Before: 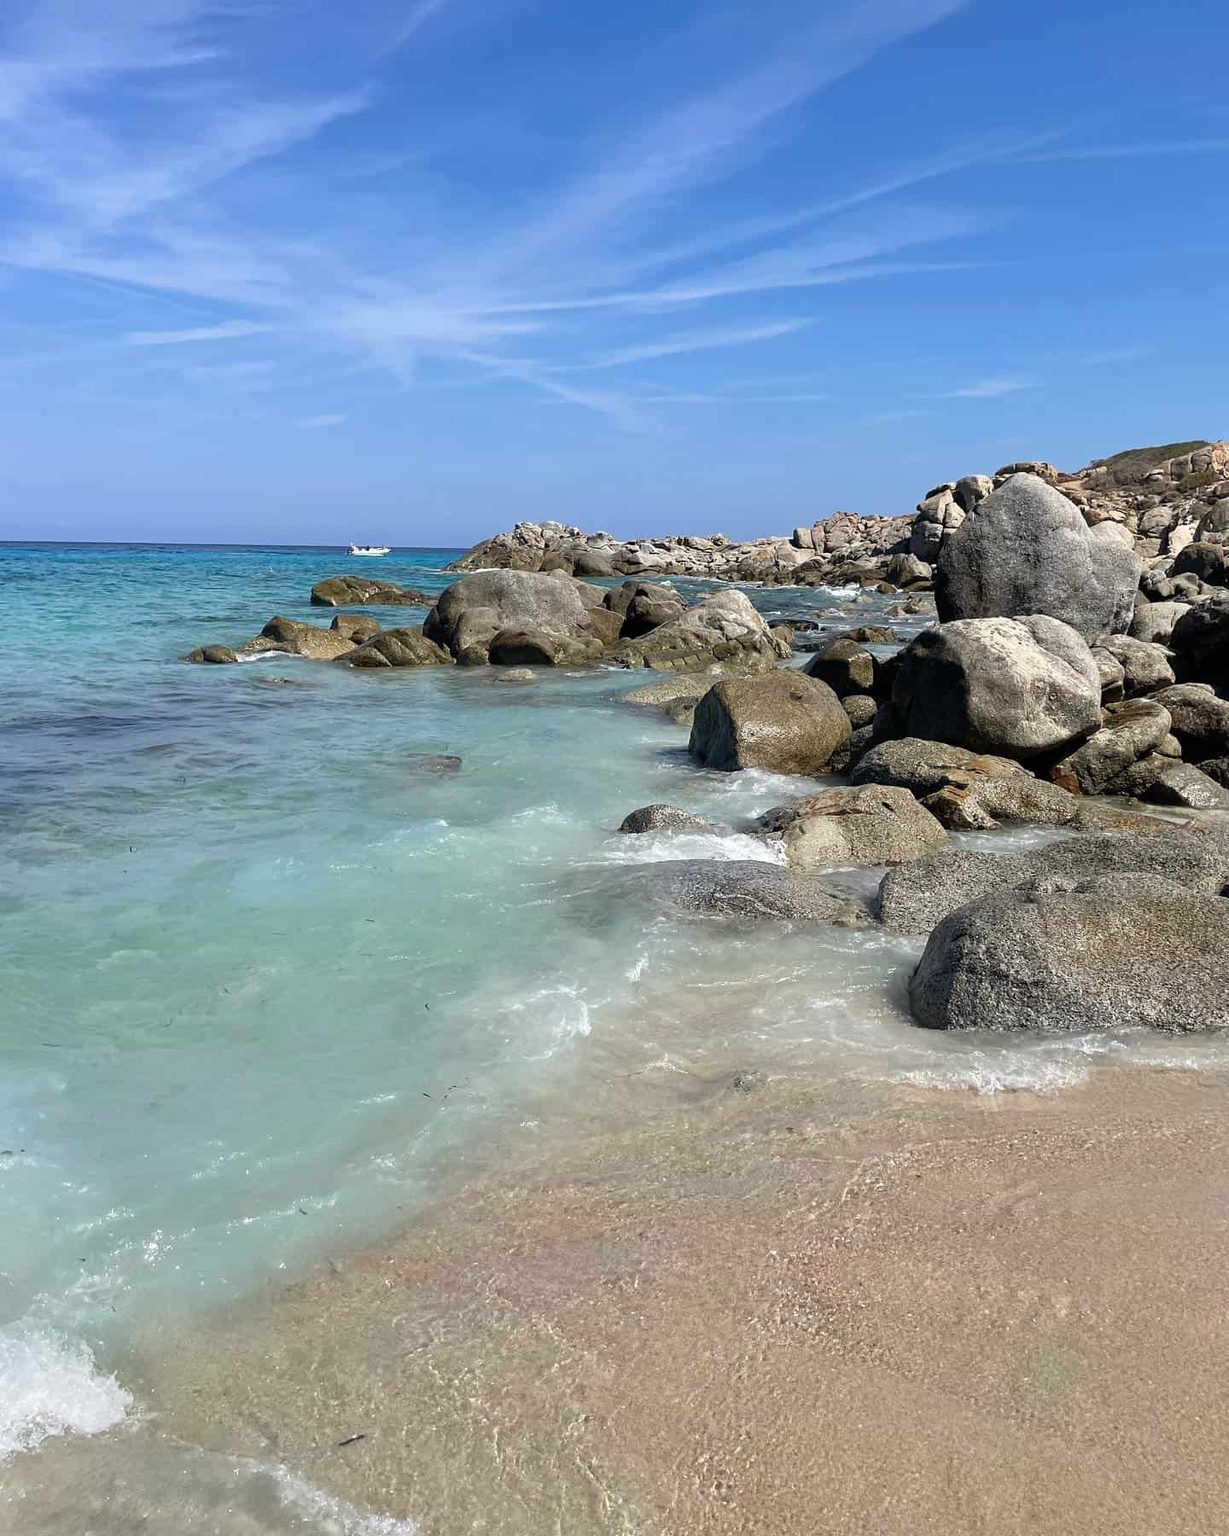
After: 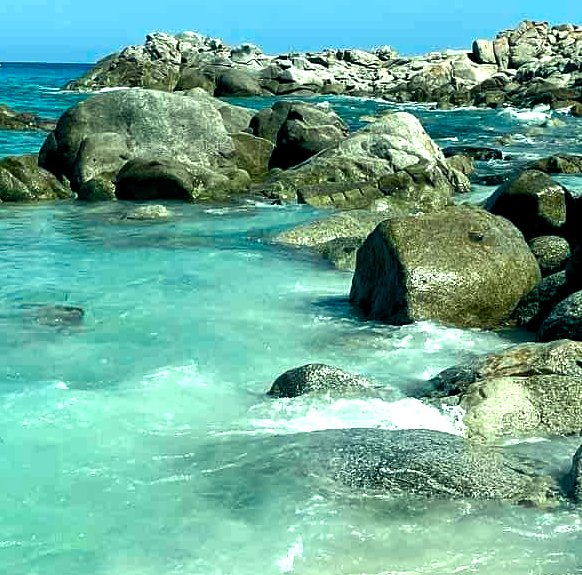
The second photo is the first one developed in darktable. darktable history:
crop: left 31.751%, top 32.172%, right 27.8%, bottom 35.83%
color balance rgb: shadows lift › luminance -7.7%, shadows lift › chroma 2.13%, shadows lift › hue 165.27°, power › luminance -7.77%, power › chroma 1.1%, power › hue 215.88°, highlights gain › luminance 15.15%, highlights gain › chroma 7%, highlights gain › hue 125.57°, global offset › luminance -0.33%, global offset › chroma 0.11%, global offset › hue 165.27°, perceptual saturation grading › global saturation 24.42%, perceptual saturation grading › highlights -24.42%, perceptual saturation grading › mid-tones 24.42%, perceptual saturation grading › shadows 40%, perceptual brilliance grading › global brilliance -5%, perceptual brilliance grading › highlights 24.42%, perceptual brilliance grading › mid-tones 7%, perceptual brilliance grading › shadows -5%
